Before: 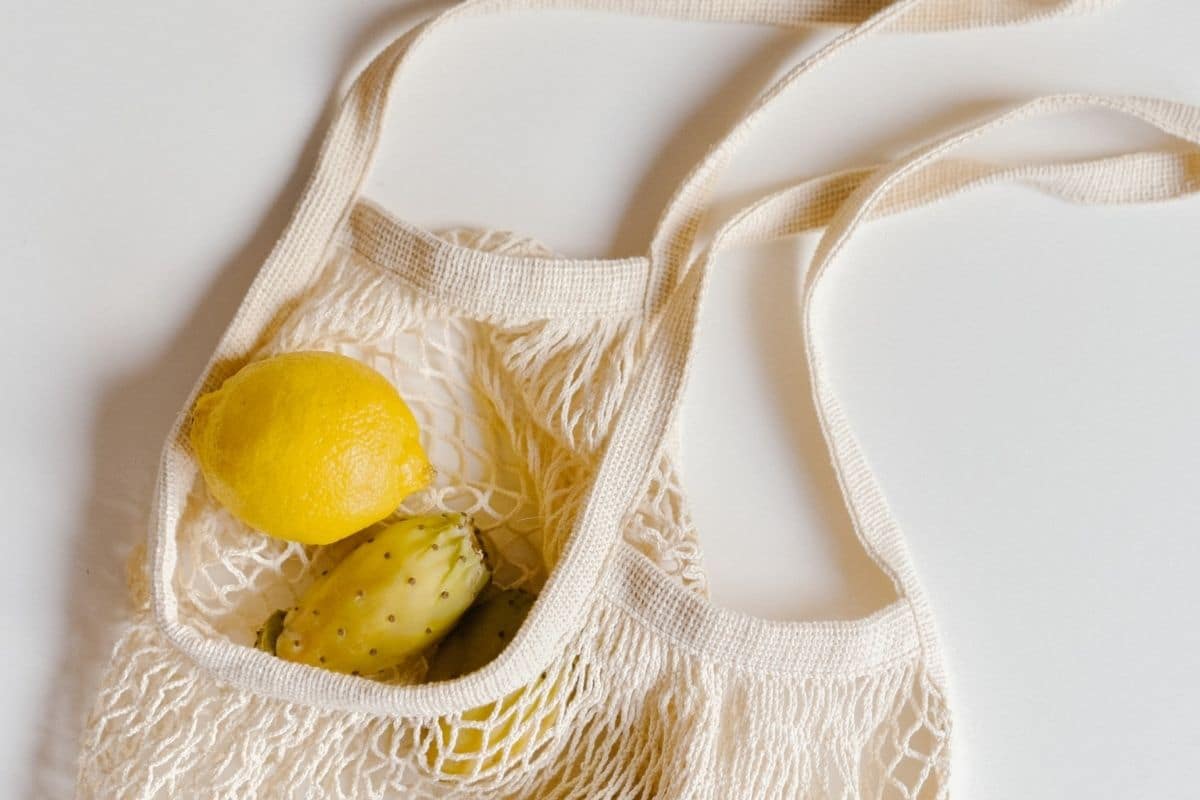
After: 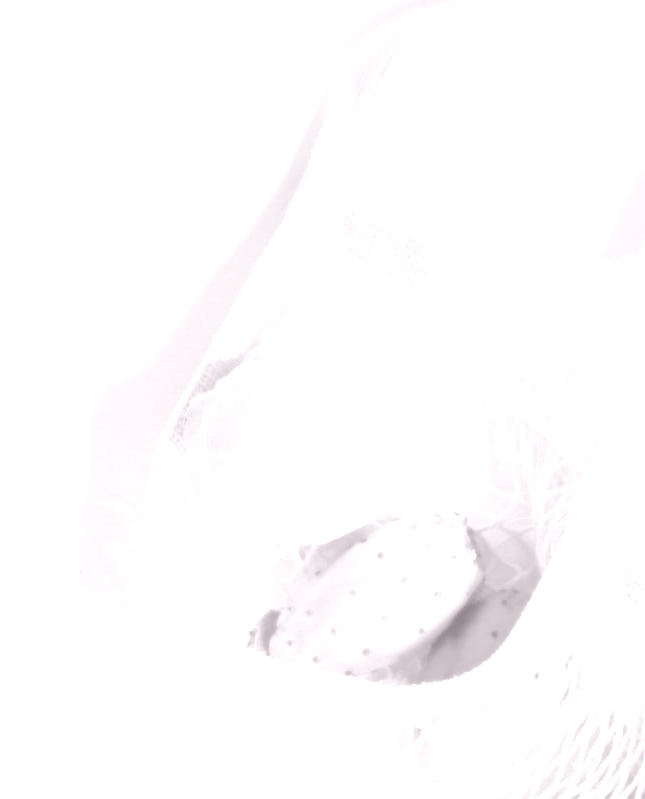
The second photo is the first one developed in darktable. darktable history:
soften: size 8.67%, mix 49%
crop: left 0.587%, right 45.588%, bottom 0.086%
tone equalizer: -8 EV -0.528 EV, -7 EV -0.319 EV, -6 EV -0.083 EV, -5 EV 0.413 EV, -4 EV 0.985 EV, -3 EV 0.791 EV, -2 EV -0.01 EV, -1 EV 0.14 EV, +0 EV -0.012 EV, smoothing 1
colorize: hue 25.2°, saturation 83%, source mix 82%, lightness 79%, version 1
